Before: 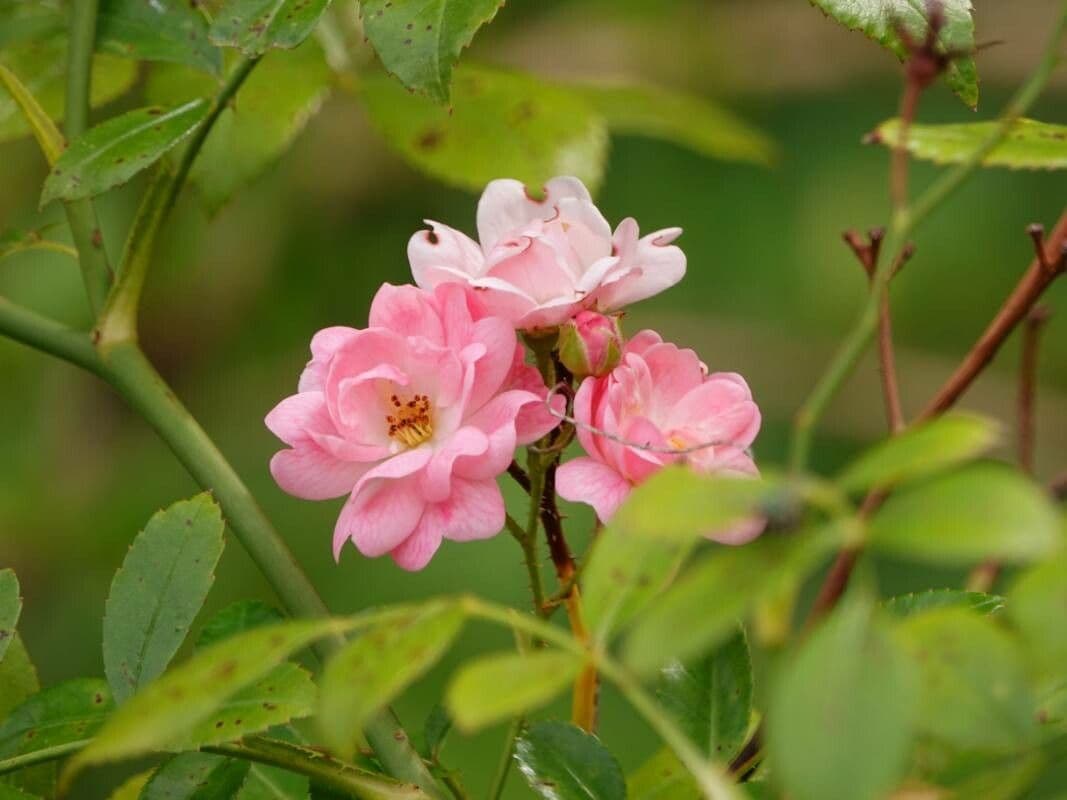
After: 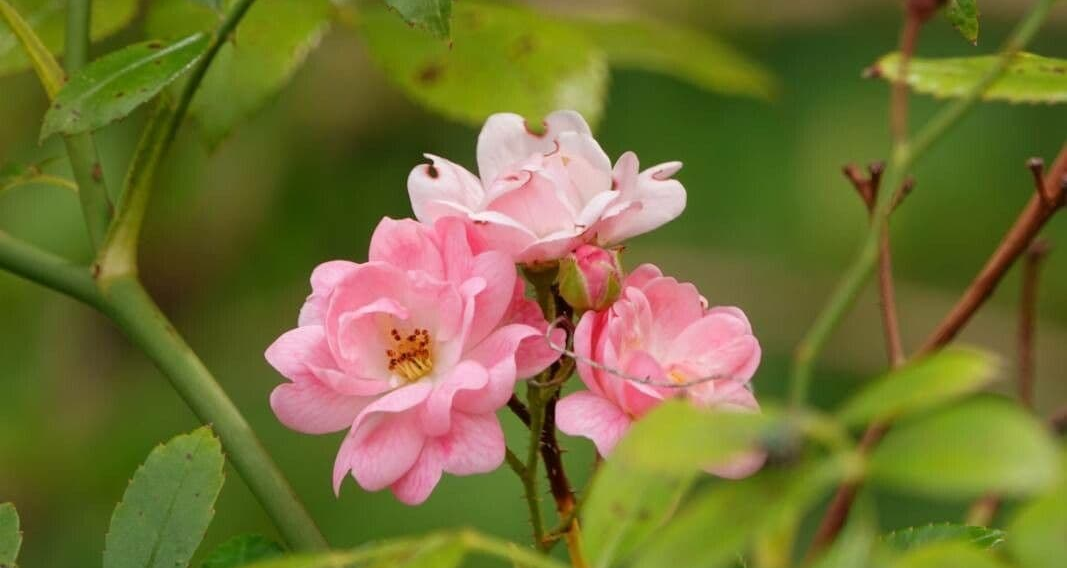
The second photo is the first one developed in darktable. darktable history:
crop and rotate: top 8.351%, bottom 20.557%
shadows and highlights: radius 336.63, shadows 28.7, soften with gaussian
